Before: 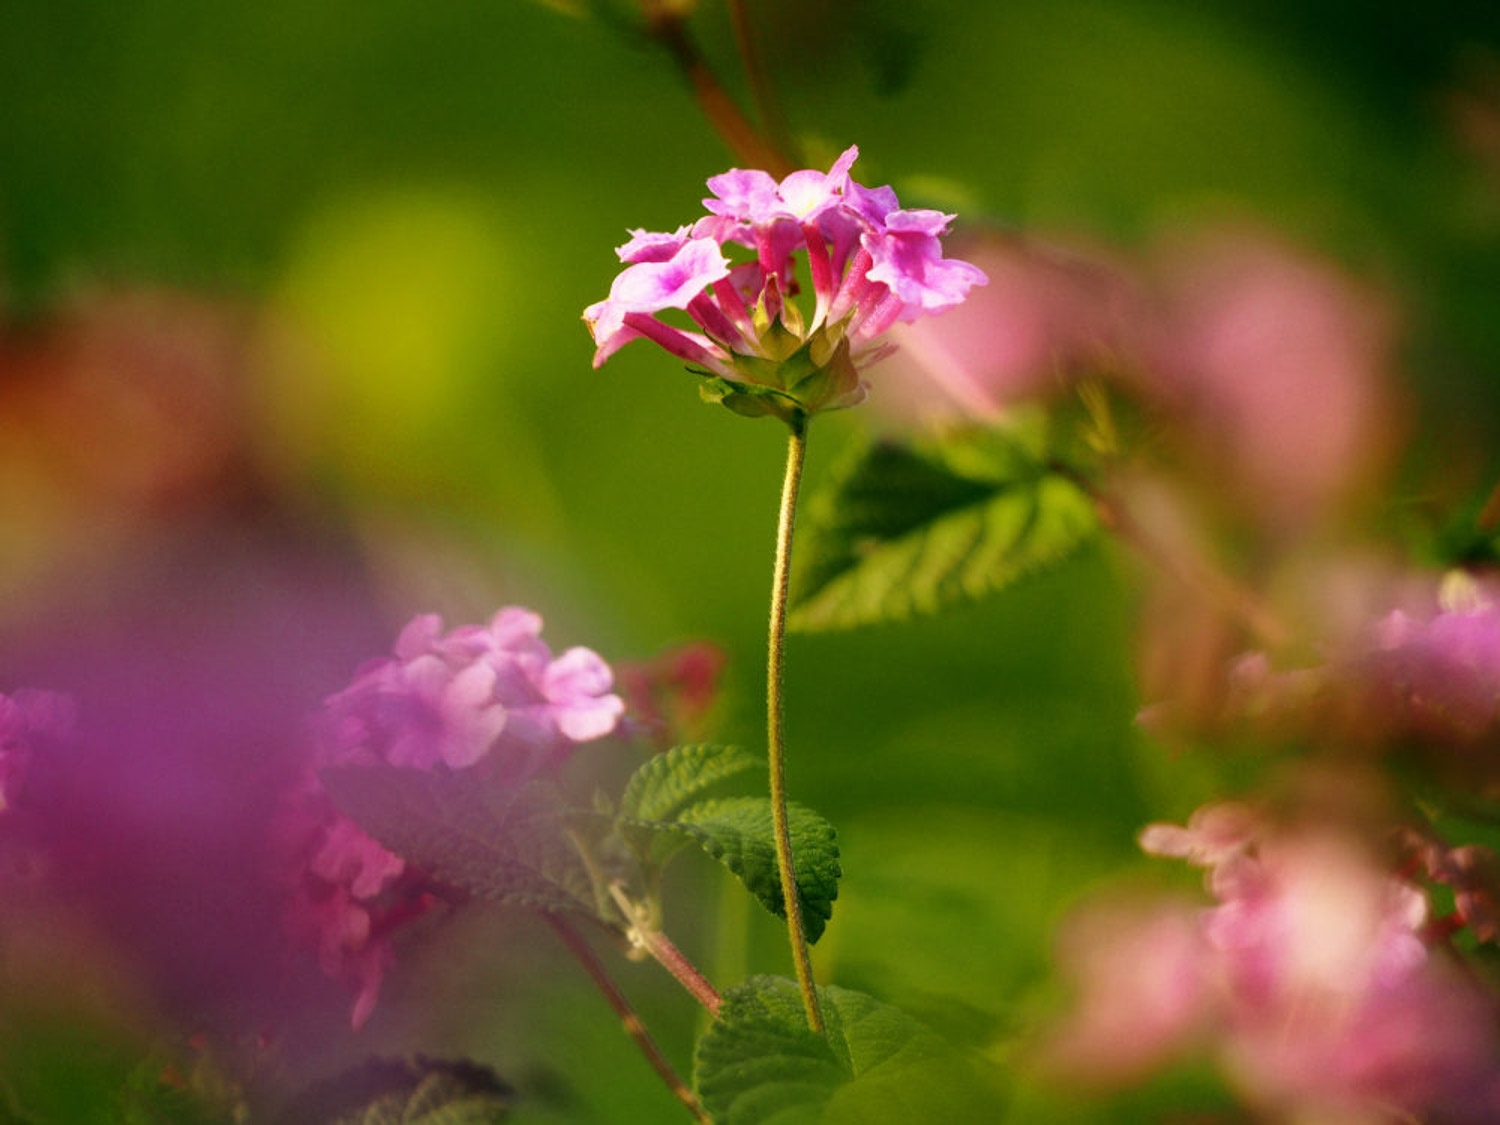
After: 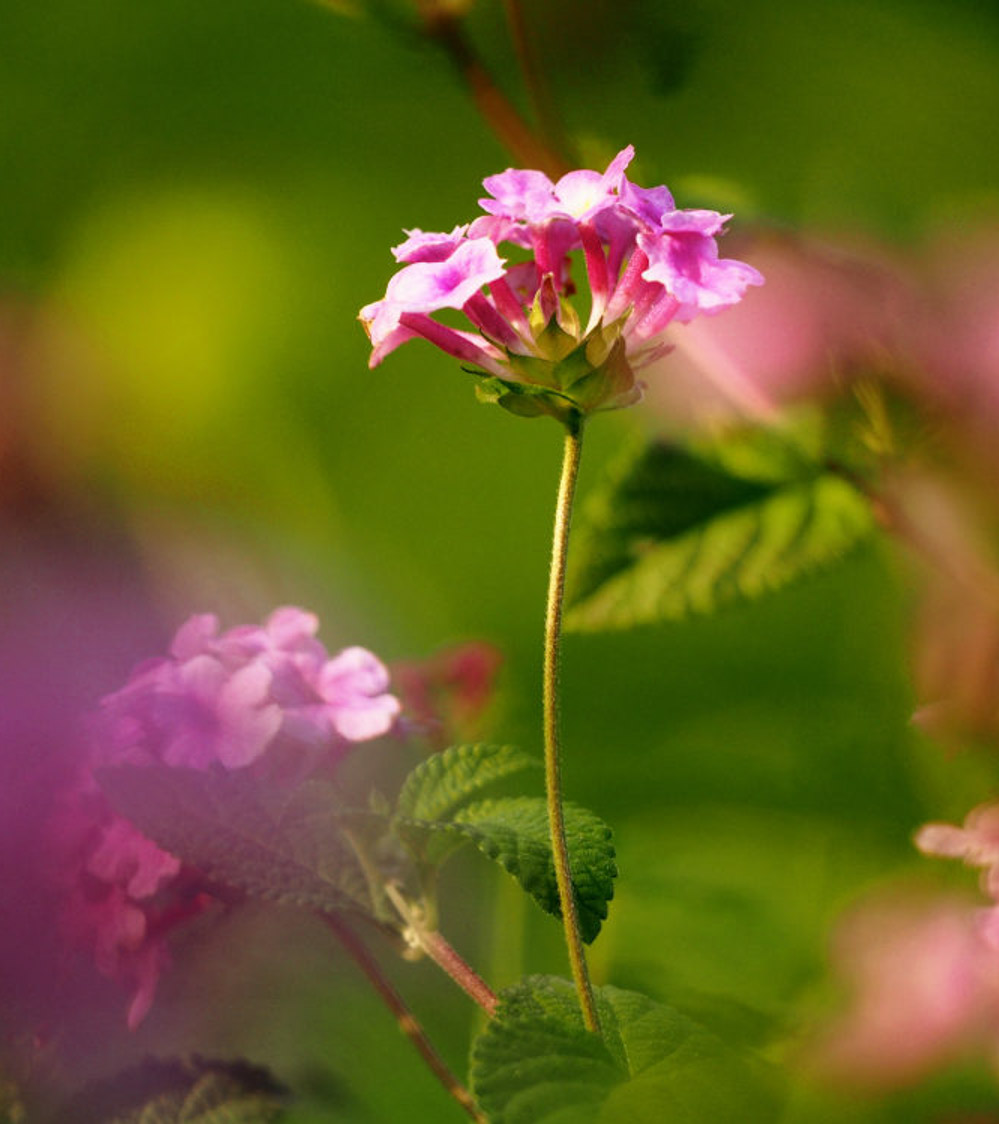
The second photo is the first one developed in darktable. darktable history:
crop and rotate: left 15.055%, right 18.278%
rgb levels: preserve colors max RGB
